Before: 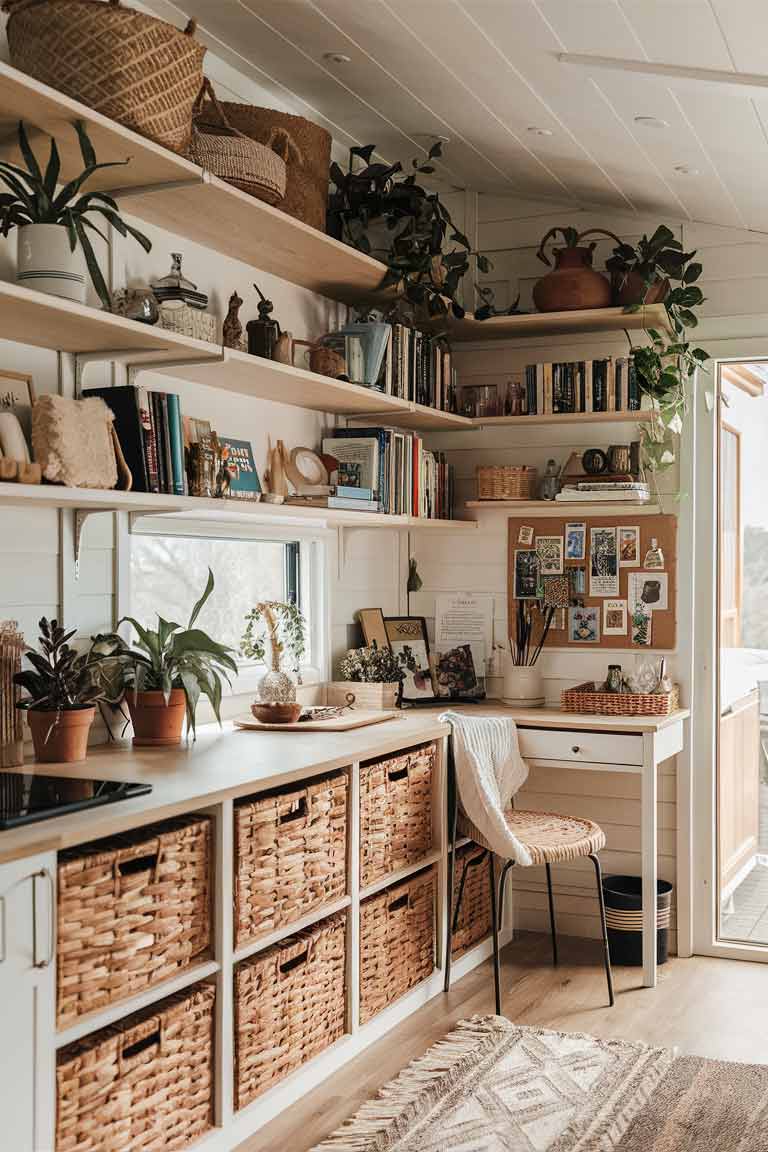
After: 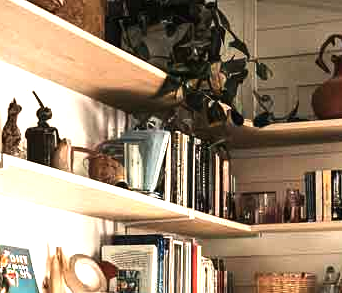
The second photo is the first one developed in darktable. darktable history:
levels: levels [0, 0.394, 0.787]
crop: left 28.777%, top 16.806%, right 26.588%, bottom 57.683%
exposure: black level correction 0, exposure 0.499 EV, compensate highlight preservation false
tone equalizer: -8 EV -0.441 EV, -7 EV -0.371 EV, -6 EV -0.326 EV, -5 EV -0.249 EV, -3 EV 0.2 EV, -2 EV 0.311 EV, -1 EV 0.374 EV, +0 EV 0.405 EV, edges refinement/feathering 500, mask exposure compensation -1.57 EV, preserve details no
